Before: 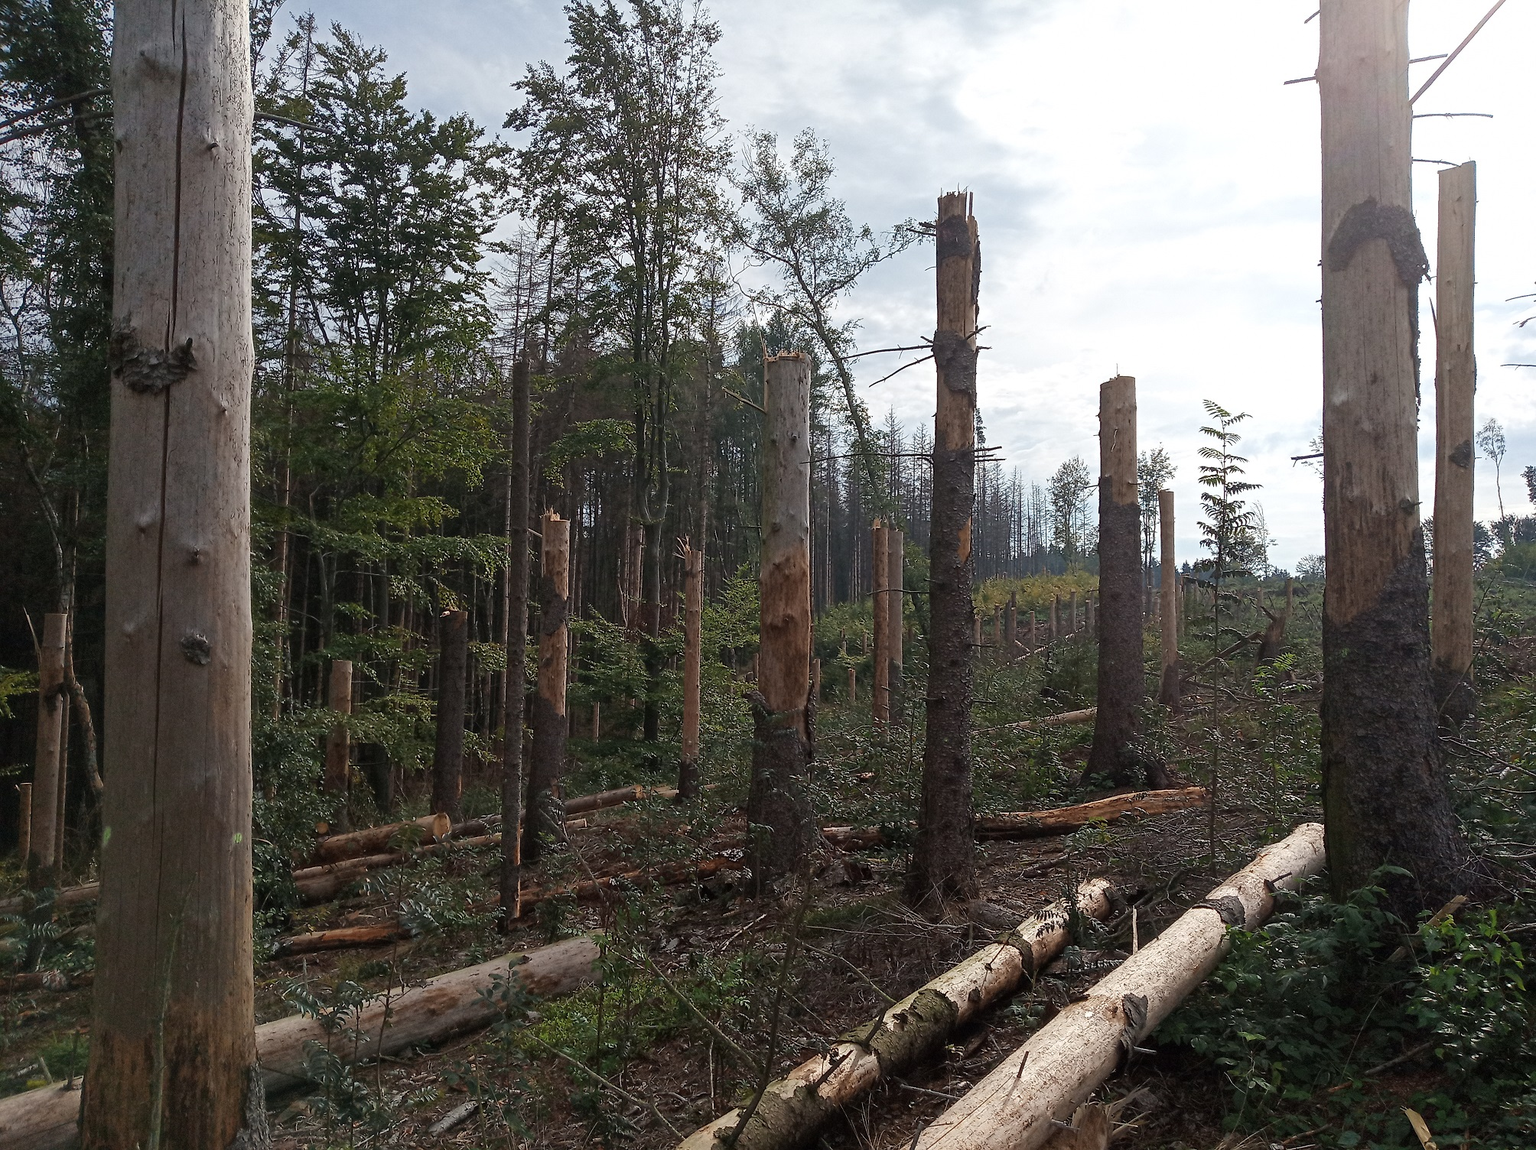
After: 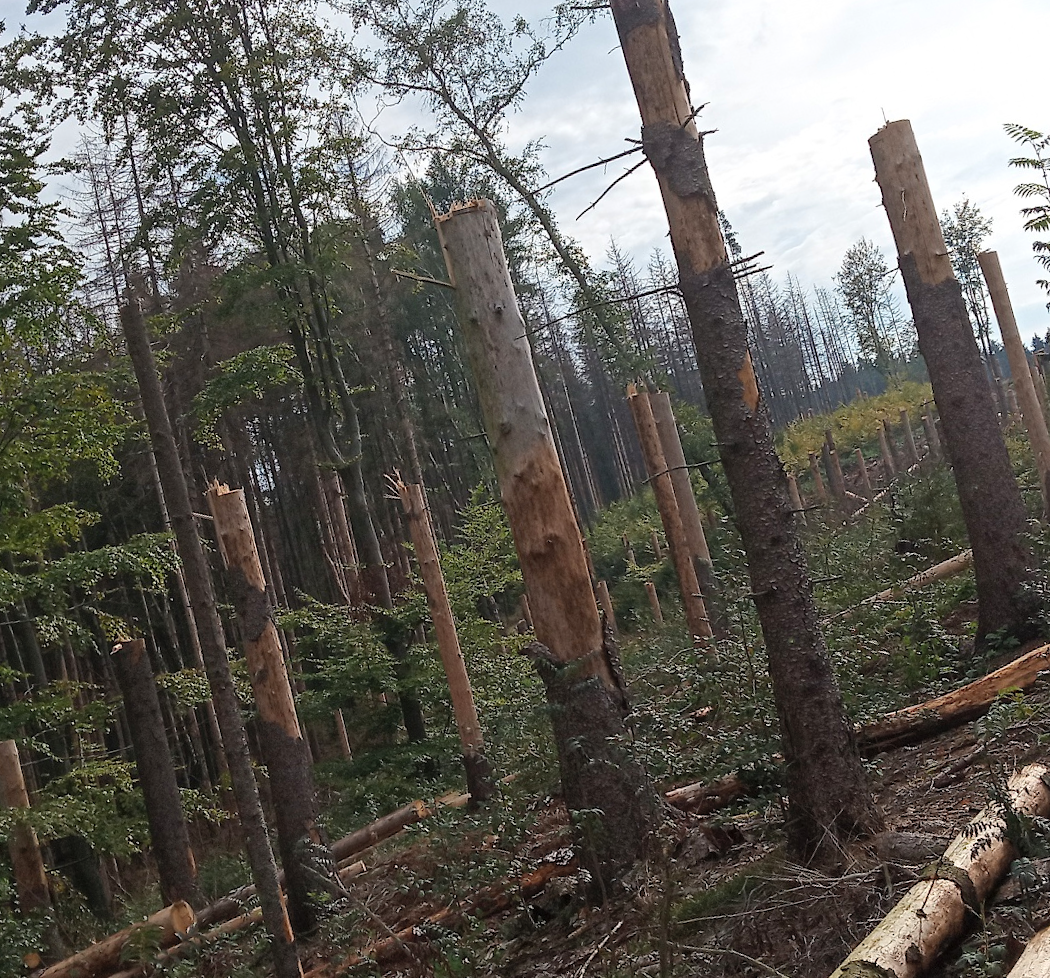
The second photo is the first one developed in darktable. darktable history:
rotate and perspective: rotation -14.8°, crop left 0.1, crop right 0.903, crop top 0.25, crop bottom 0.748
contrast brightness saturation: contrast 0.03, brightness 0.06, saturation 0.13
crop and rotate: left 22.516%, right 21.234%
white balance: emerald 1
